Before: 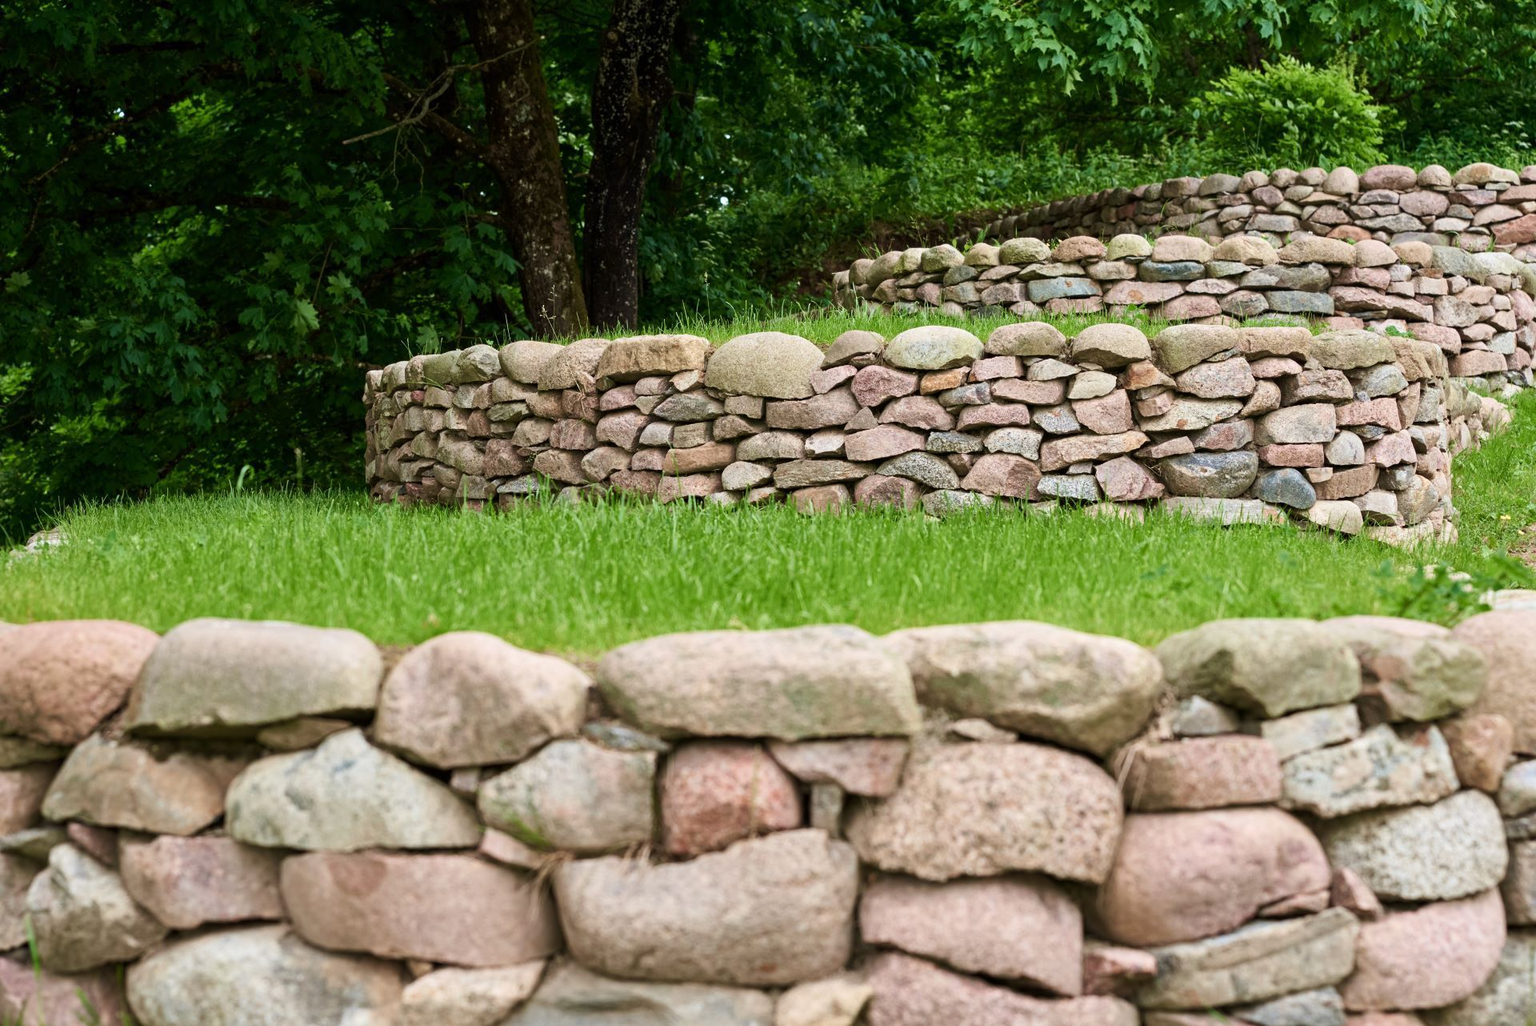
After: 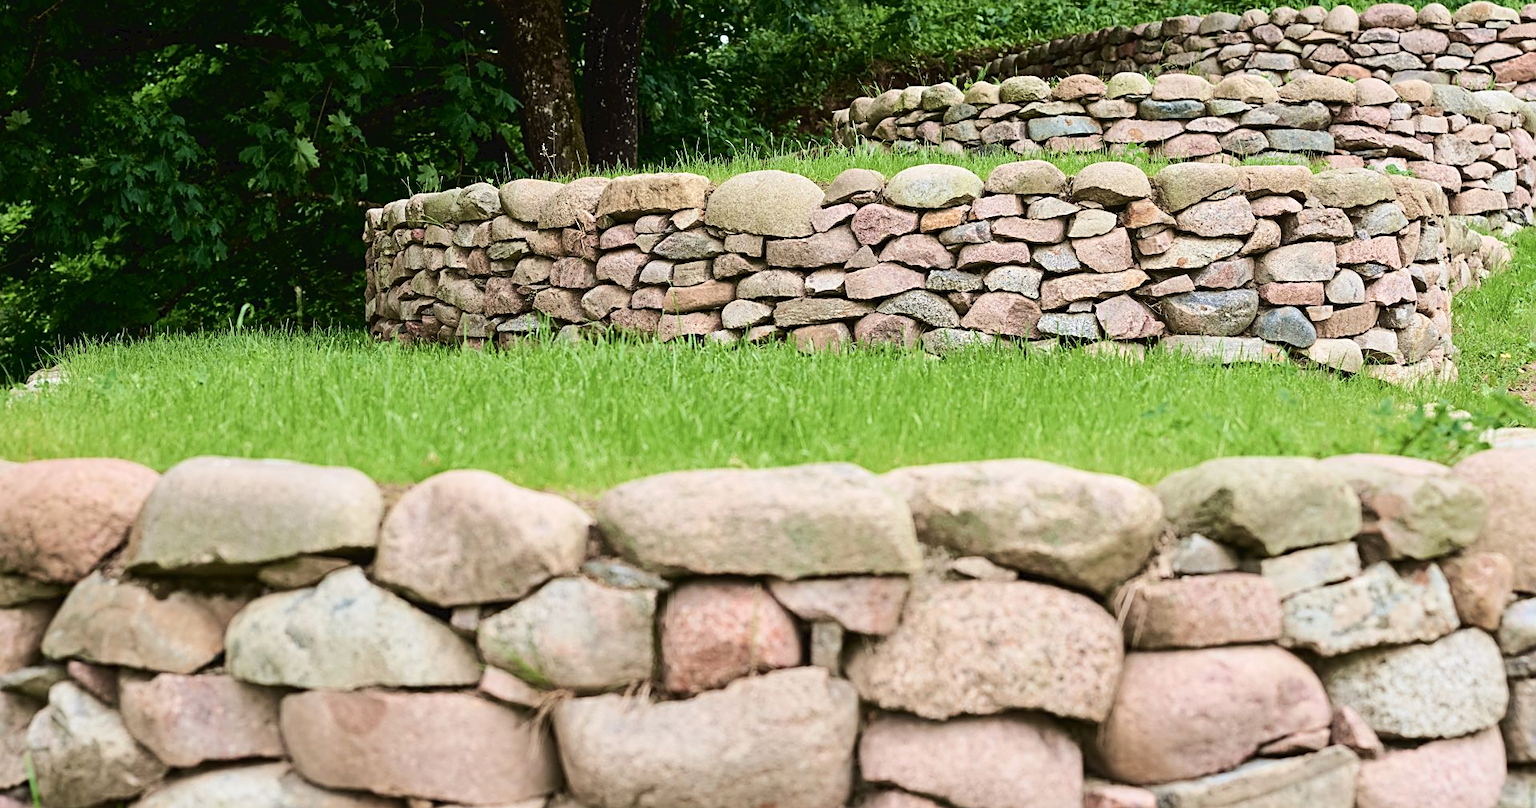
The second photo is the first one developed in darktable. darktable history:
sharpen: on, module defaults
tone curve: curves: ch0 [(0, 0) (0.003, 0.035) (0.011, 0.035) (0.025, 0.035) (0.044, 0.046) (0.069, 0.063) (0.1, 0.084) (0.136, 0.123) (0.177, 0.174) (0.224, 0.232) (0.277, 0.304) (0.335, 0.387) (0.399, 0.476) (0.468, 0.566) (0.543, 0.639) (0.623, 0.714) (0.709, 0.776) (0.801, 0.851) (0.898, 0.921) (1, 1)], color space Lab, independent channels, preserve colors none
crop and rotate: top 15.76%, bottom 5.328%
